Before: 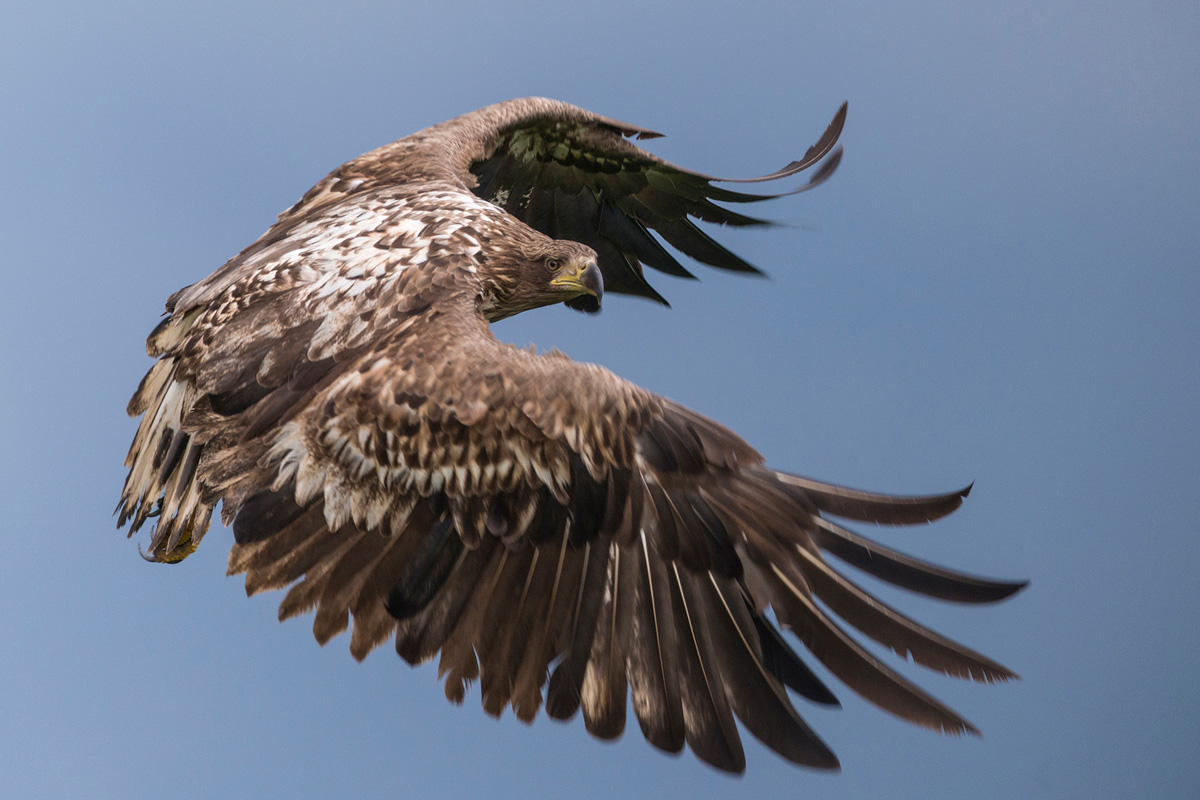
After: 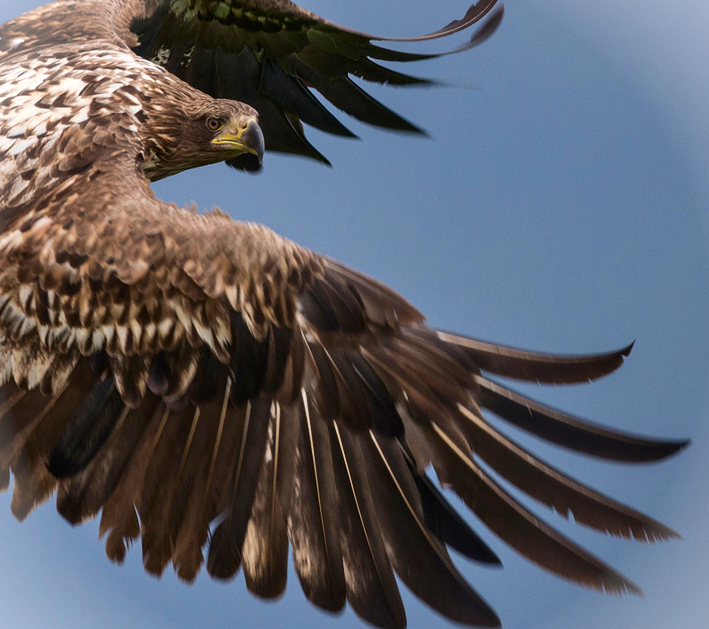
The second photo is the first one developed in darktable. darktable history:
shadows and highlights: shadows 49, highlights -41, soften with gaussian
color correction: highlights b* 3
crop and rotate: left 28.256%, top 17.734%, right 12.656%, bottom 3.573%
vignetting: fall-off start 100%, brightness 0.3, saturation 0
contrast brightness saturation: contrast 0.13, brightness -0.05, saturation 0.16
